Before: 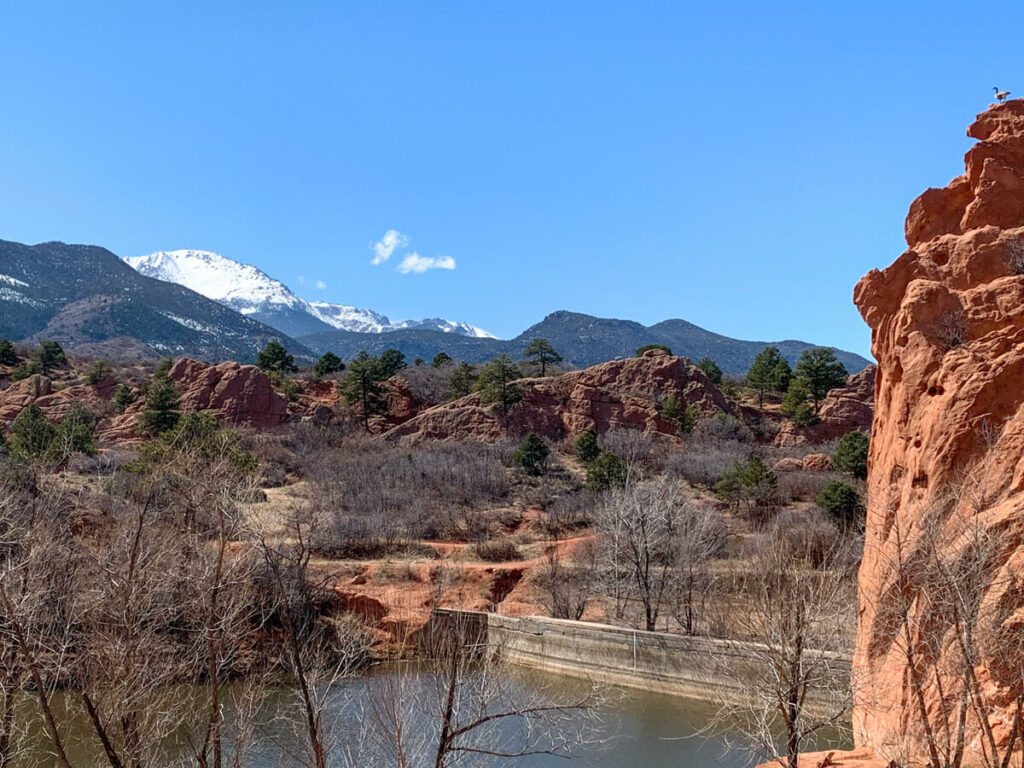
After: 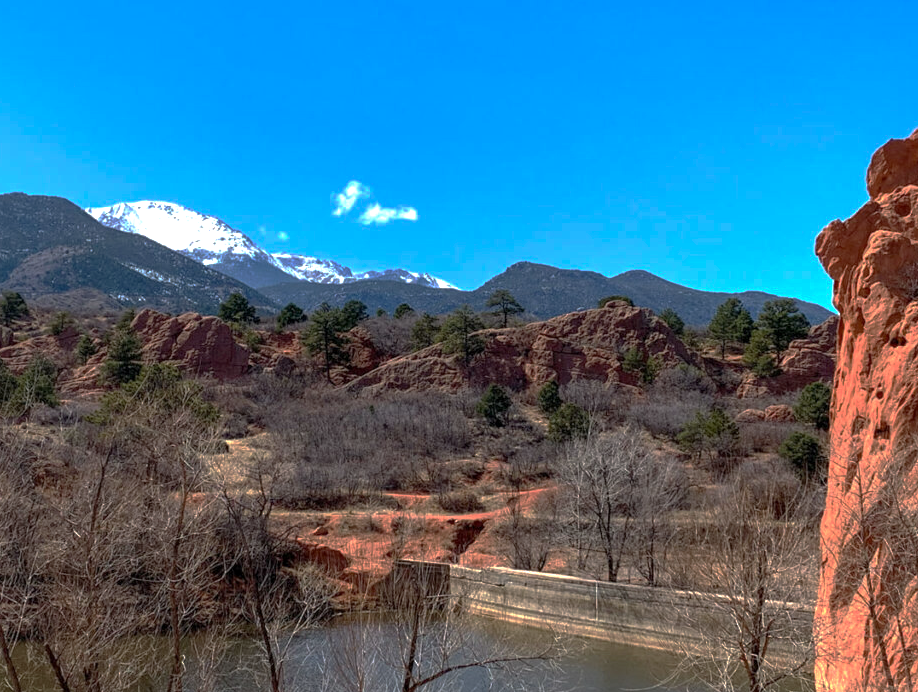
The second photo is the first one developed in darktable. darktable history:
crop: left 3.745%, top 6.439%, right 6.541%, bottom 3.332%
base curve: curves: ch0 [(0, 0) (0.826, 0.587) (1, 1)], preserve colors none
exposure: black level correction 0.001, exposure 0.5 EV, compensate highlight preservation false
